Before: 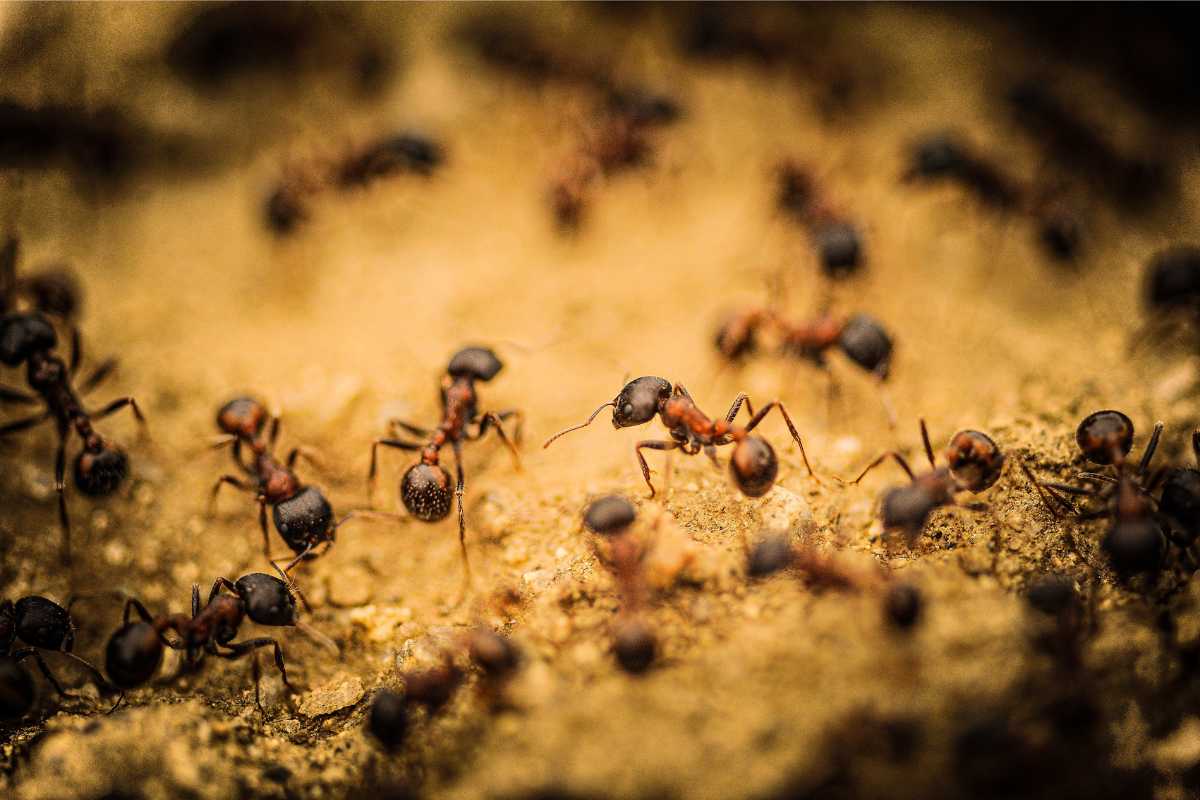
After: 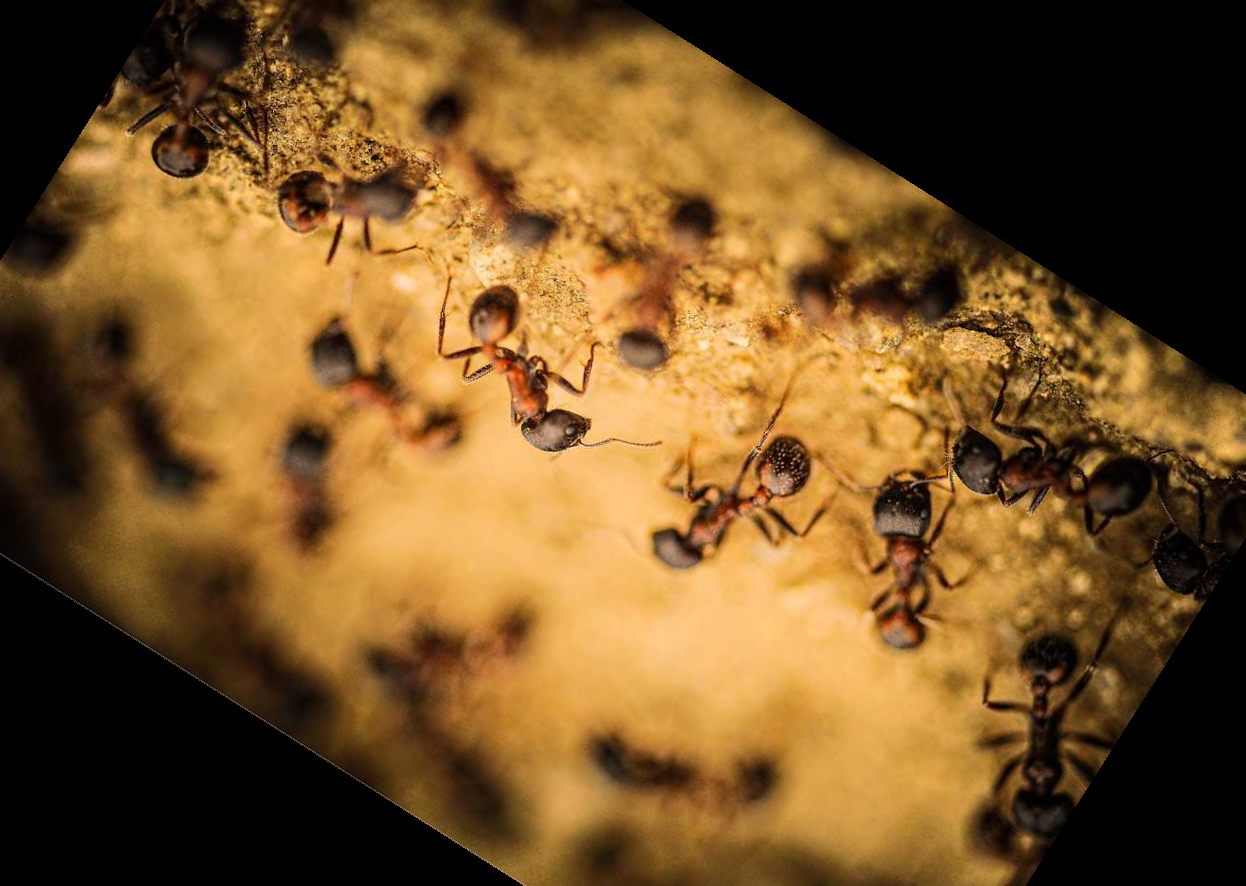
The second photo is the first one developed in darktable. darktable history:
crop and rotate: angle 147.7°, left 9.187%, top 15.609%, right 4.393%, bottom 17.098%
